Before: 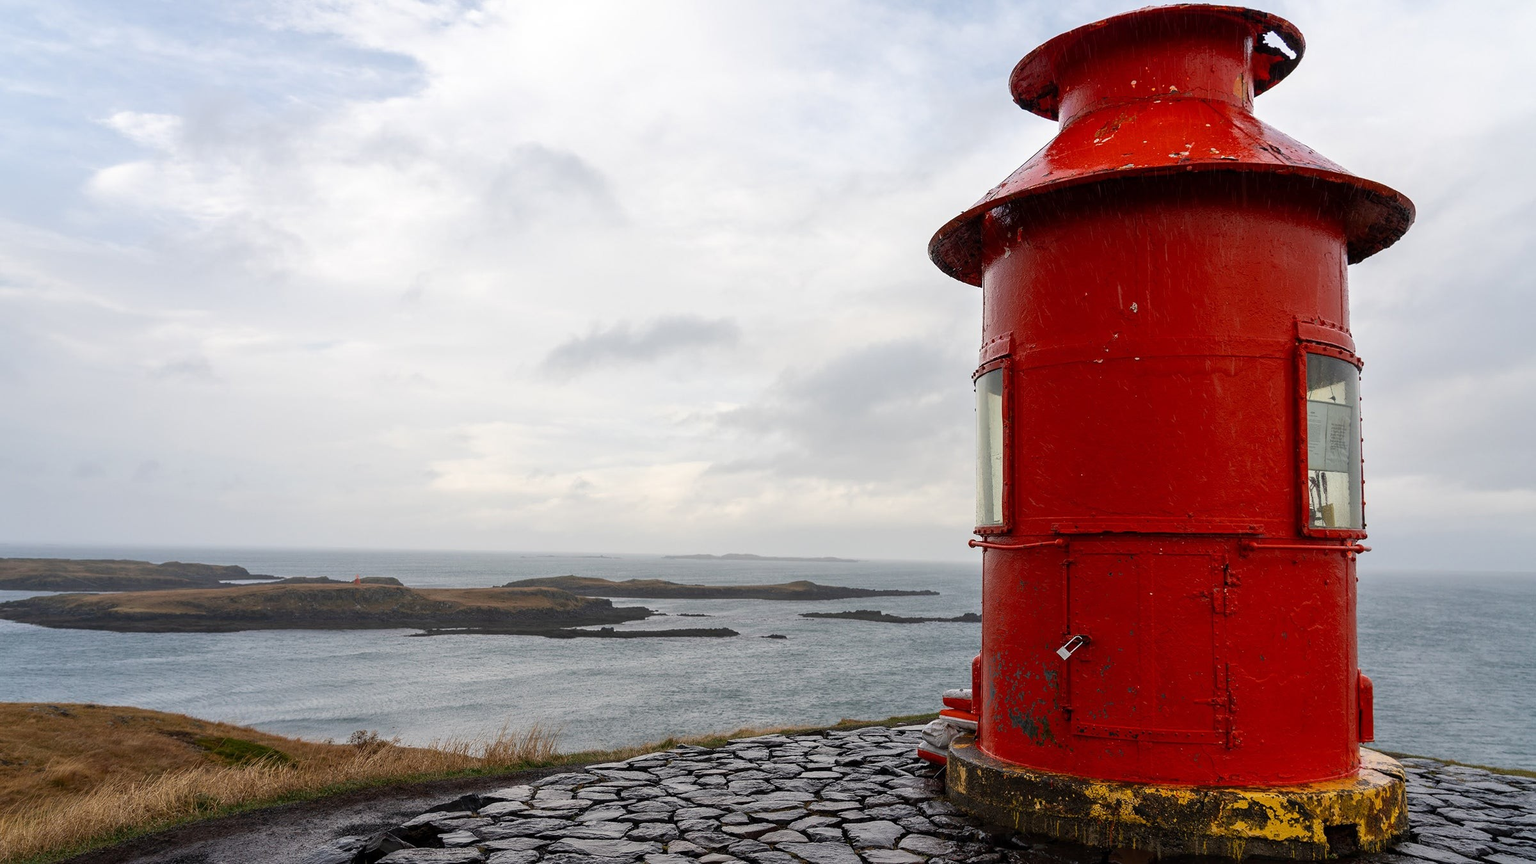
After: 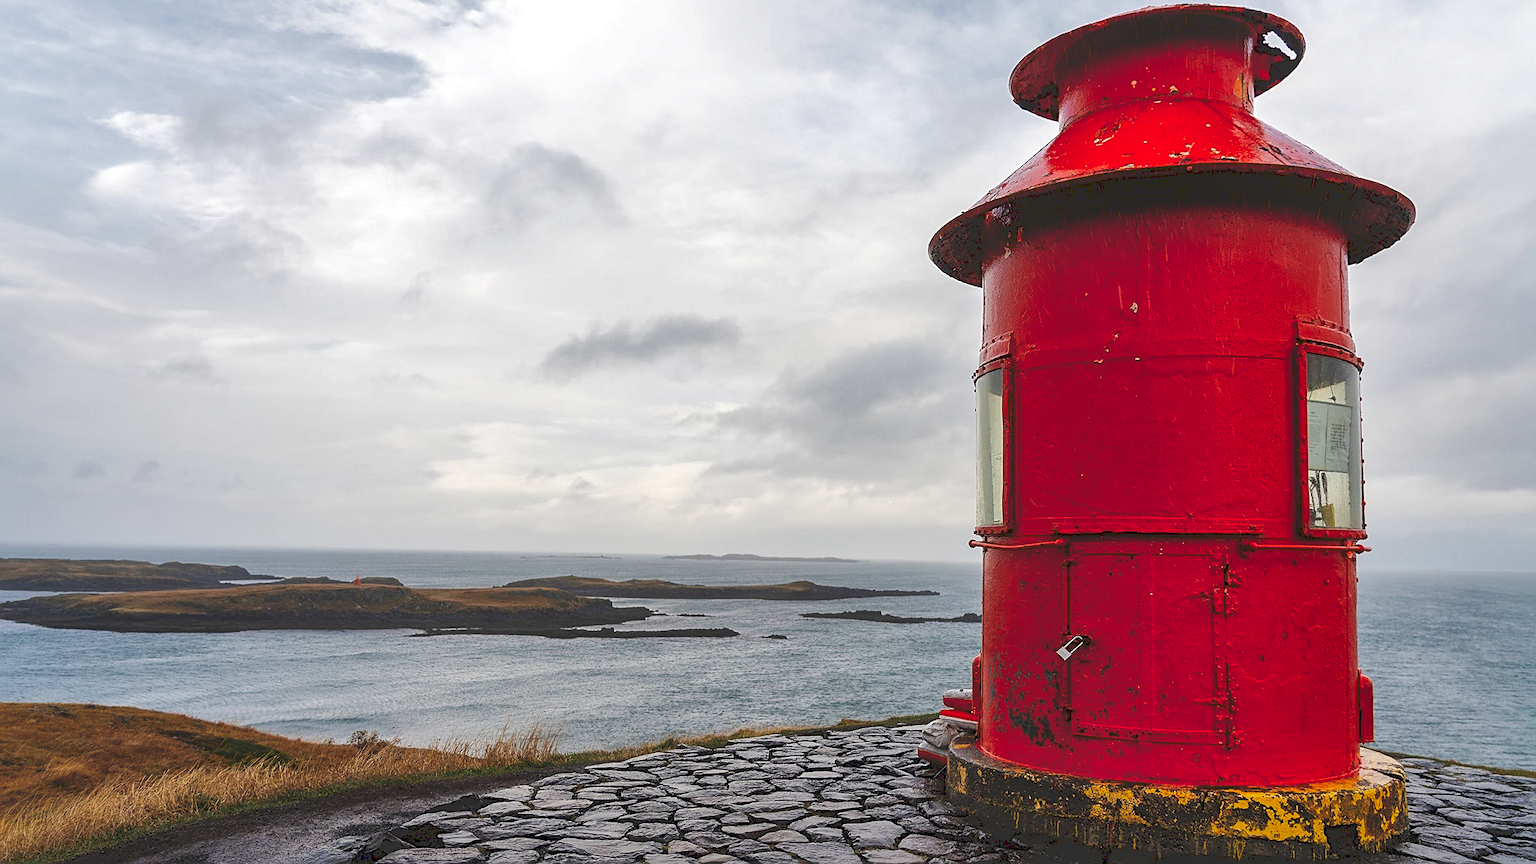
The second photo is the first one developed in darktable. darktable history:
local contrast: highlights 100%, shadows 100%, detail 120%, midtone range 0.2
shadows and highlights: shadows 60, highlights -60
tone curve: curves: ch0 [(0, 0) (0.003, 0.103) (0.011, 0.103) (0.025, 0.105) (0.044, 0.108) (0.069, 0.108) (0.1, 0.111) (0.136, 0.121) (0.177, 0.145) (0.224, 0.174) (0.277, 0.223) (0.335, 0.289) (0.399, 0.374) (0.468, 0.47) (0.543, 0.579) (0.623, 0.687) (0.709, 0.787) (0.801, 0.879) (0.898, 0.942) (1, 1)], preserve colors none
sharpen: on, module defaults
